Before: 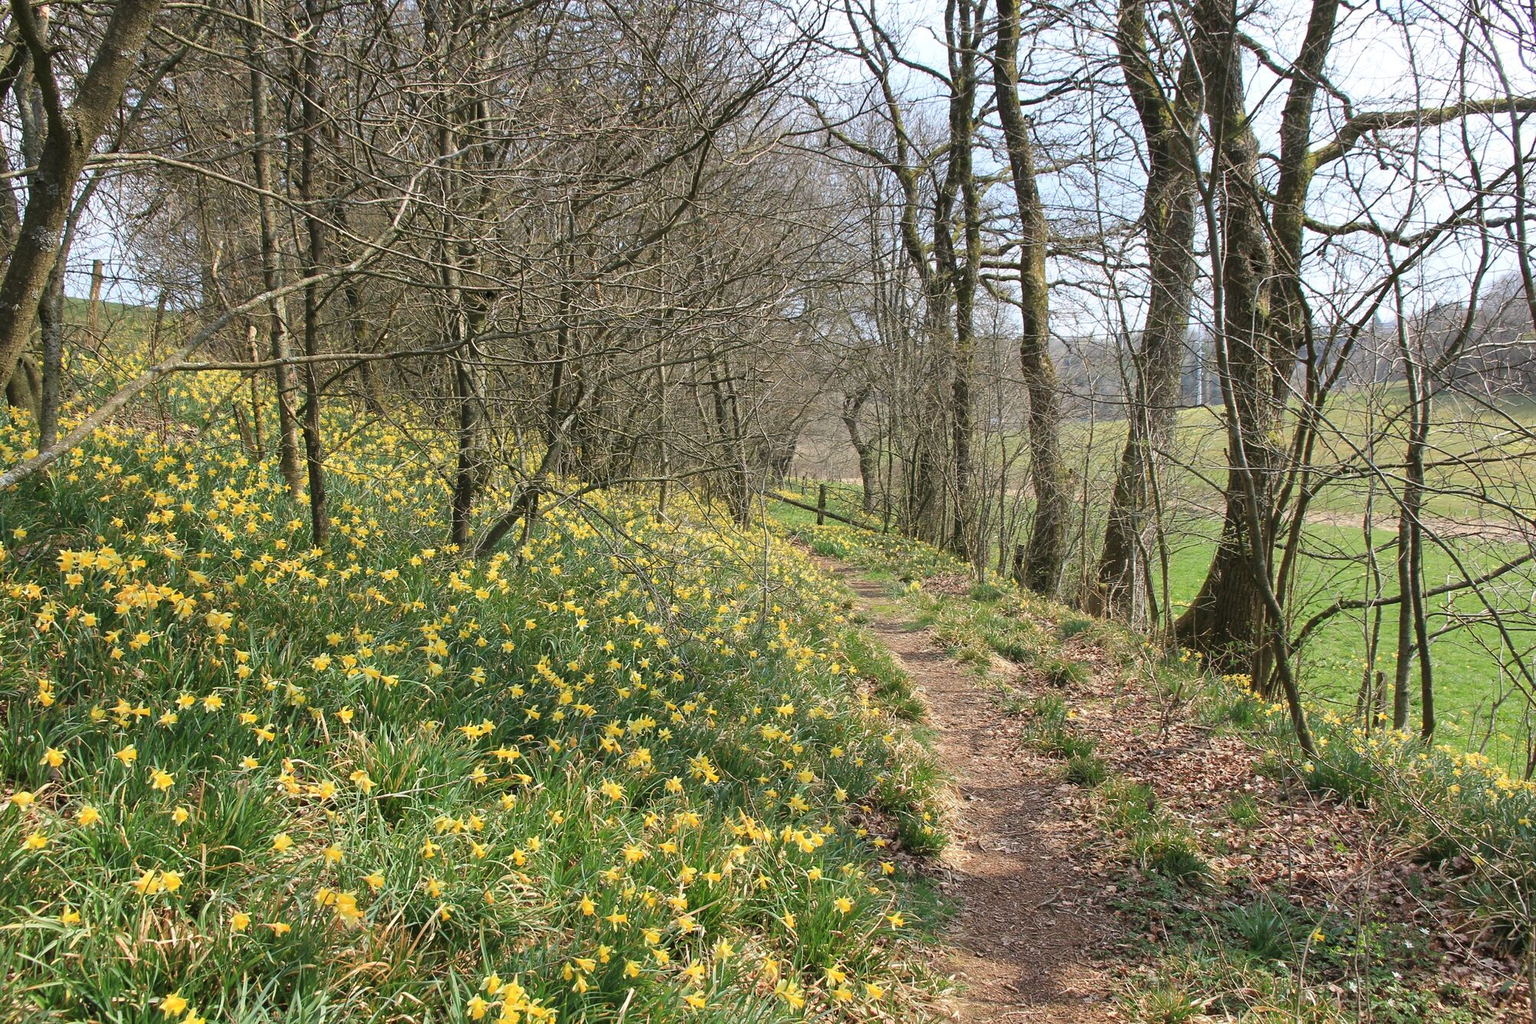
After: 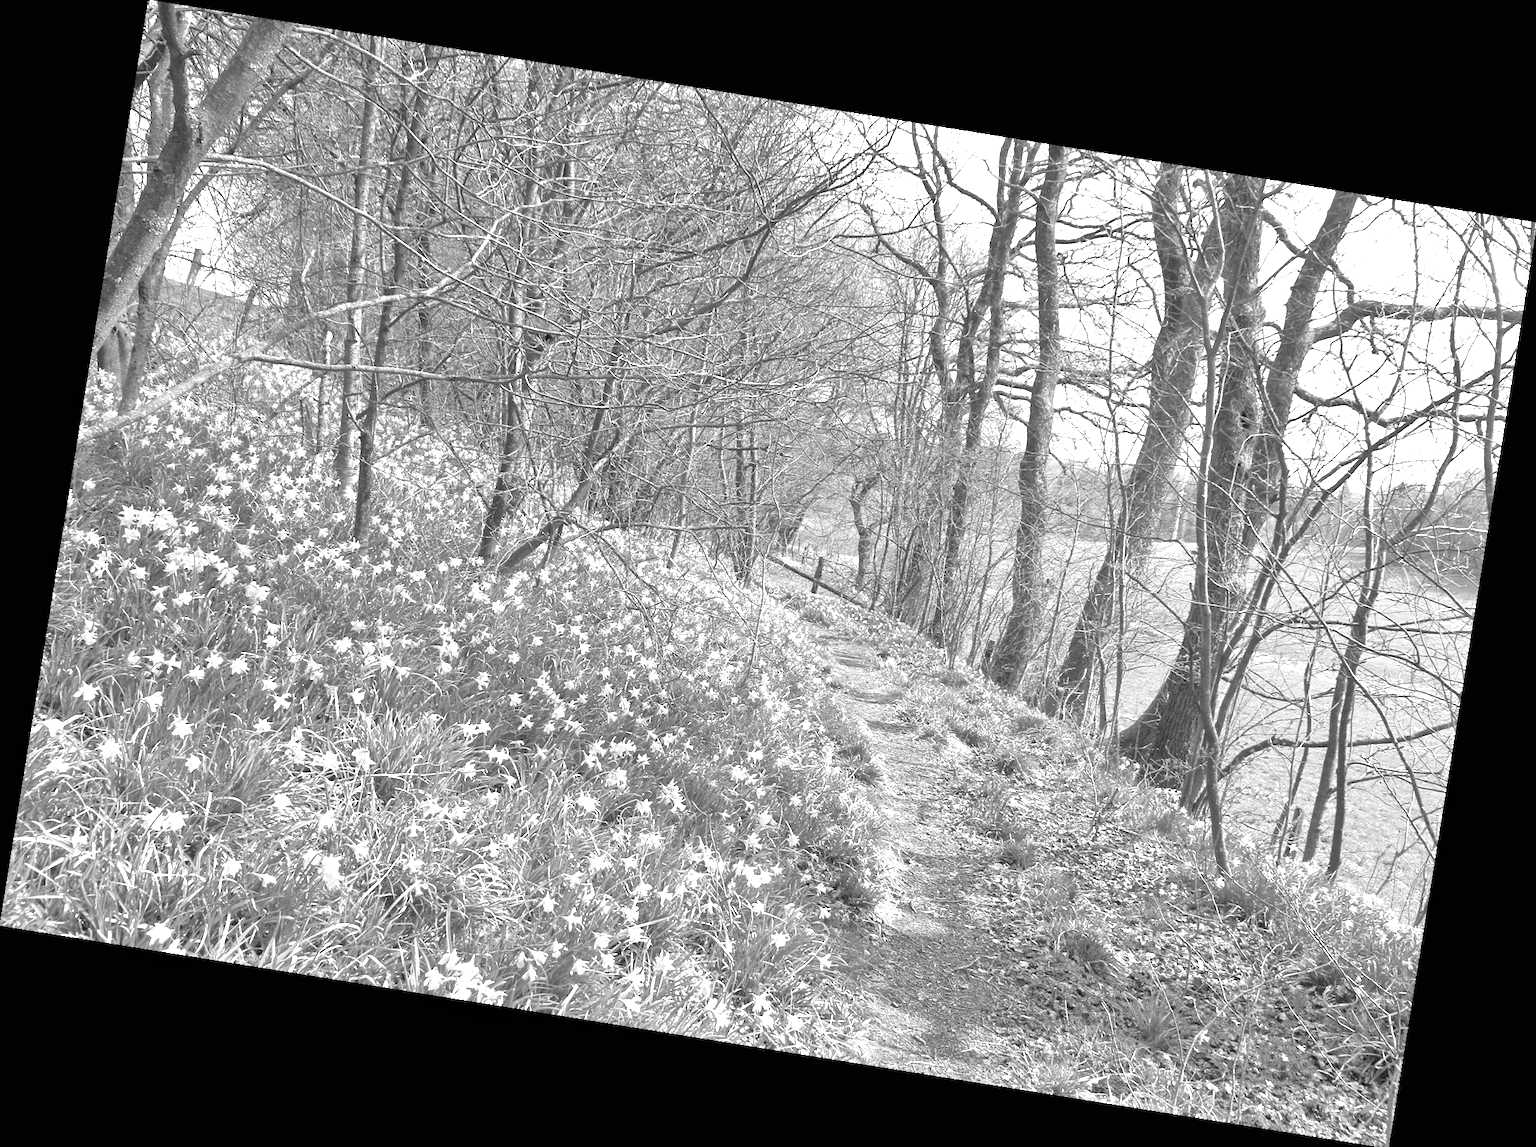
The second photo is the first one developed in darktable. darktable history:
exposure: black level correction 0, exposure 0.9 EV, compensate highlight preservation false
tone equalizer: -7 EV 0.15 EV, -6 EV 0.6 EV, -5 EV 1.15 EV, -4 EV 1.33 EV, -3 EV 1.15 EV, -2 EV 0.6 EV, -1 EV 0.15 EV, mask exposure compensation -0.5 EV
rotate and perspective: rotation 9.12°, automatic cropping off
monochrome: on, module defaults
